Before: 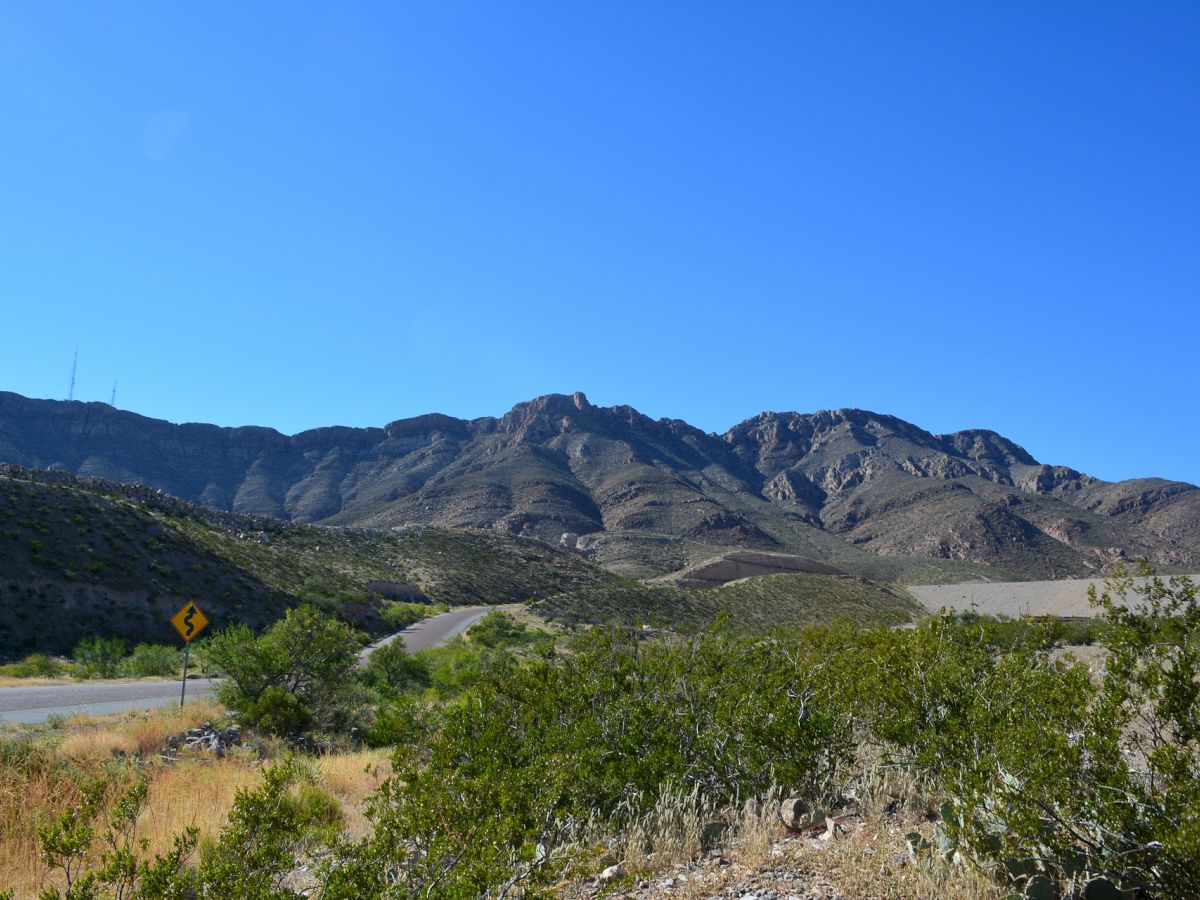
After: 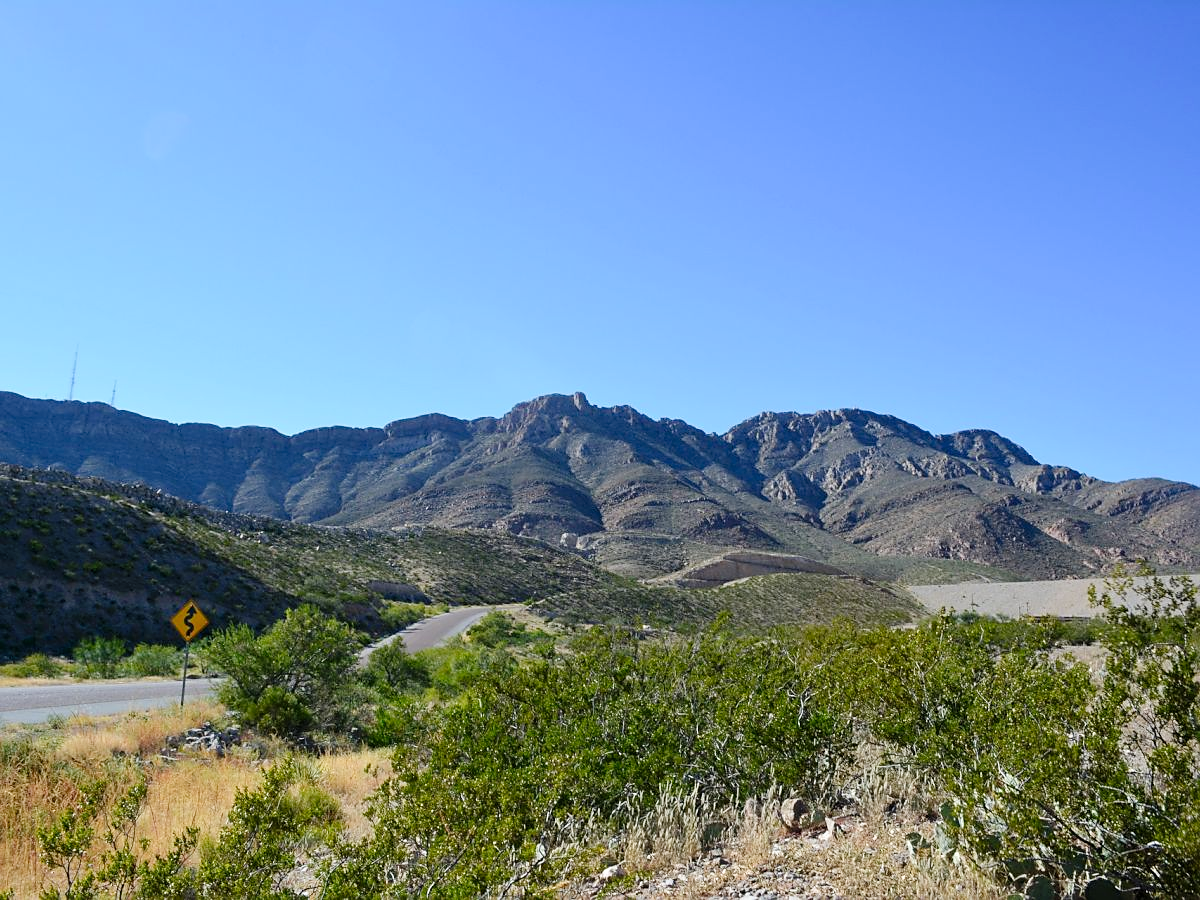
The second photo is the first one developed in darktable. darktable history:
tone curve: curves: ch0 [(0, 0) (0.051, 0.047) (0.102, 0.099) (0.228, 0.262) (0.446, 0.527) (0.695, 0.778) (0.908, 0.946) (1, 1)]; ch1 [(0, 0) (0.339, 0.298) (0.402, 0.363) (0.453, 0.413) (0.485, 0.469) (0.494, 0.493) (0.504, 0.501) (0.525, 0.533) (0.563, 0.591) (0.597, 0.631) (1, 1)]; ch2 [(0, 0) (0.48, 0.48) (0.504, 0.5) (0.539, 0.554) (0.59, 0.628) (0.642, 0.682) (0.824, 0.815) (1, 1)], preserve colors none
sharpen: radius 1.836, amount 0.396, threshold 1.192
